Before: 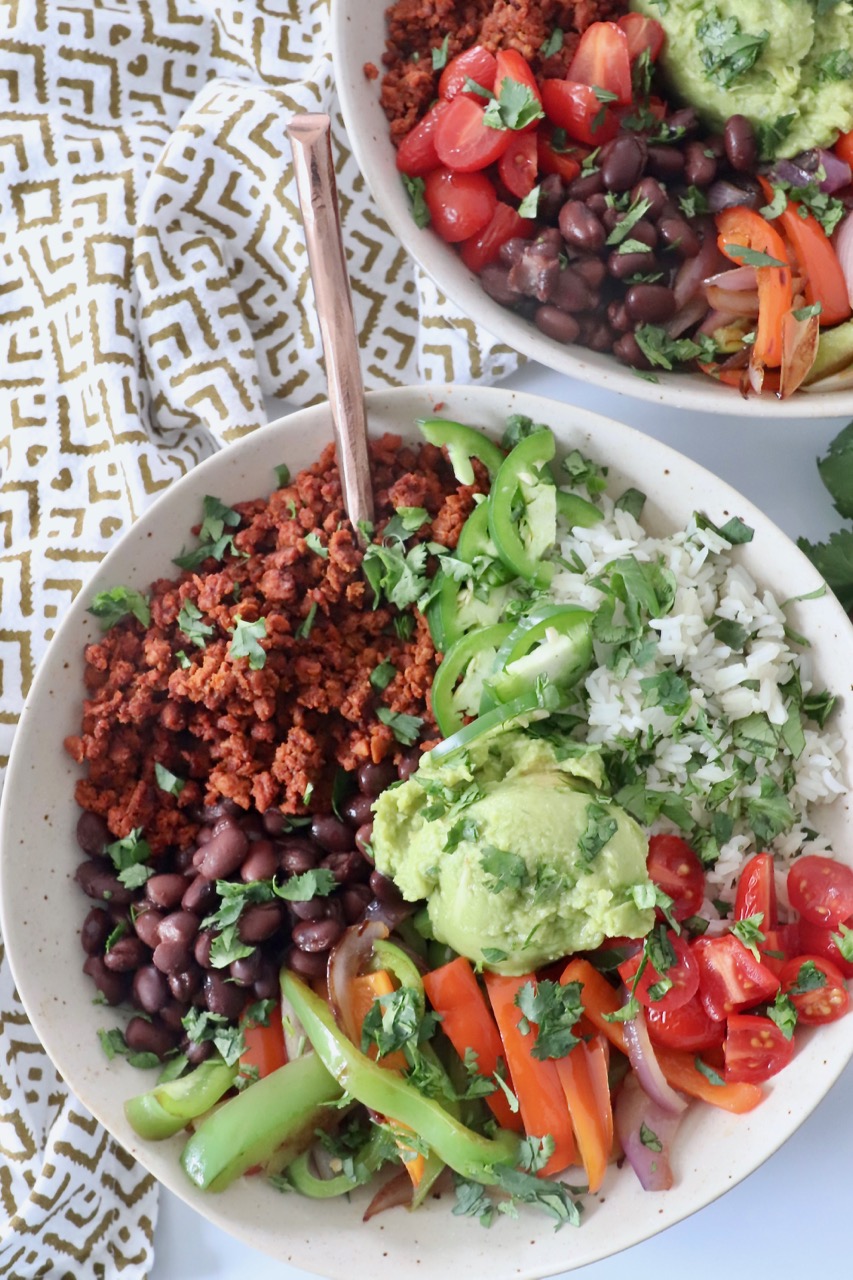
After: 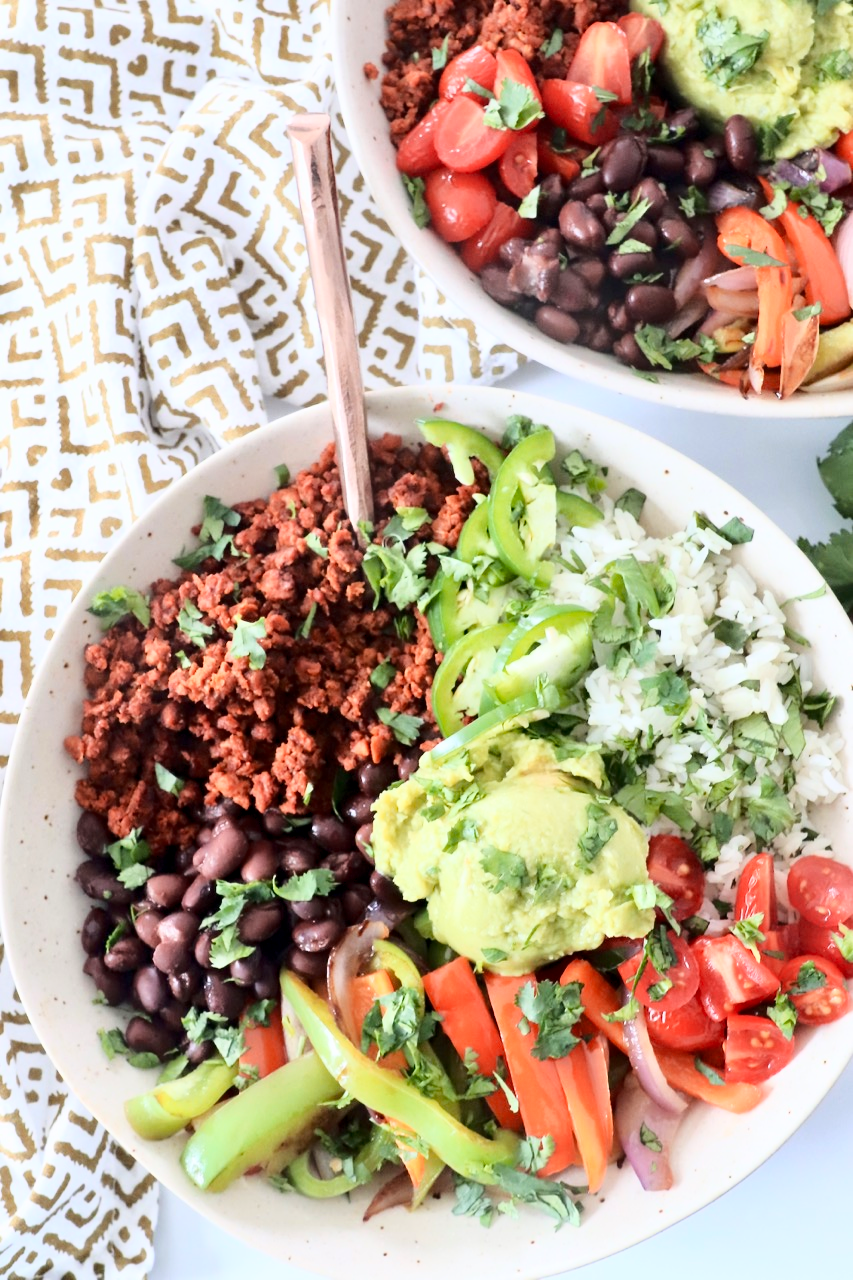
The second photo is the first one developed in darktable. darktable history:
tone equalizer: on, module defaults
color zones: curves: ch1 [(0, 0.455) (0.063, 0.455) (0.286, 0.495) (0.429, 0.5) (0.571, 0.5) (0.714, 0.5) (0.857, 0.5) (1, 0.455)]; ch2 [(0, 0.532) (0.063, 0.521) (0.233, 0.447) (0.429, 0.489) (0.571, 0.5) (0.714, 0.5) (0.857, 0.5) (1, 0.532)]
base curve: curves: ch0 [(0, 0) (0.028, 0.03) (0.121, 0.232) (0.46, 0.748) (0.859, 0.968) (1, 1)]
